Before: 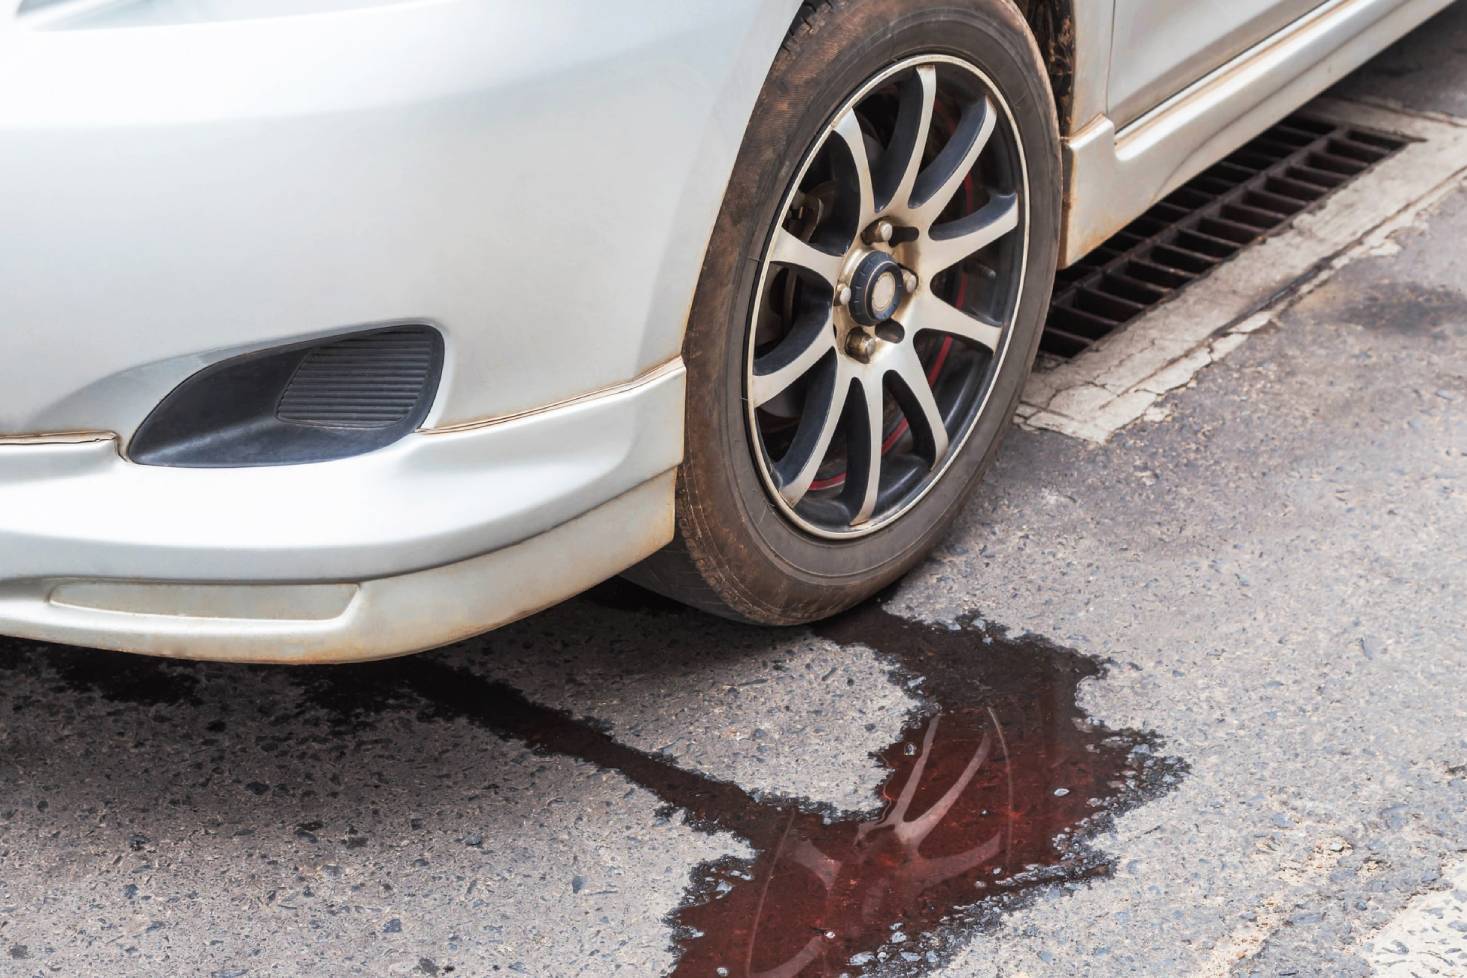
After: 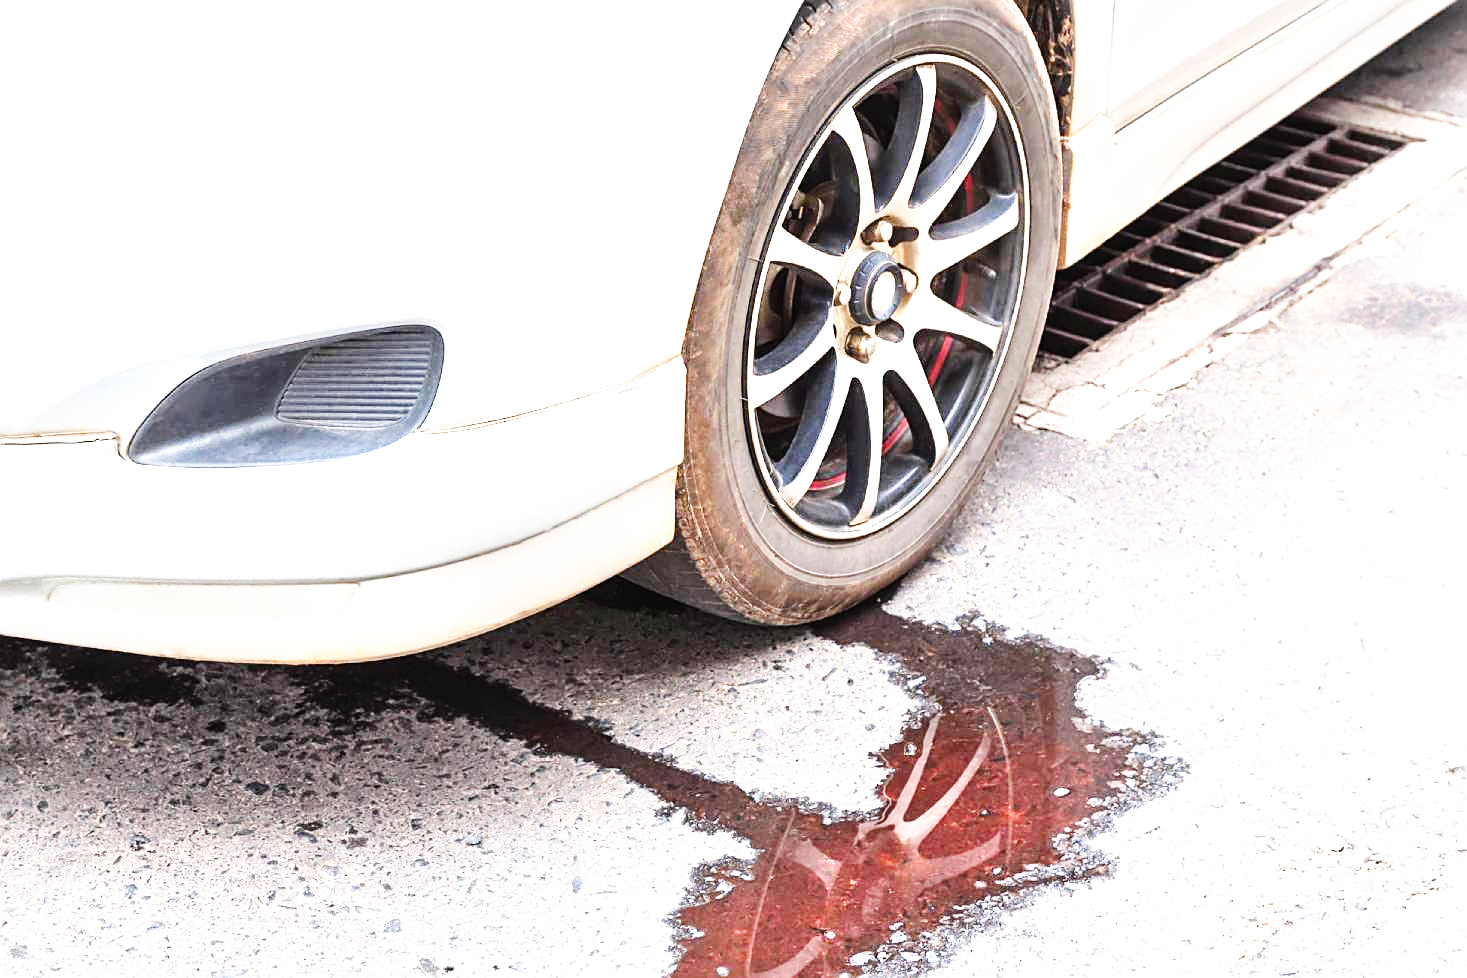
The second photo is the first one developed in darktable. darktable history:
exposure: black level correction 0, exposure 0.953 EV, compensate exposure bias true, compensate highlight preservation false
base curve: curves: ch0 [(0, 0.003) (0.001, 0.002) (0.006, 0.004) (0.02, 0.022) (0.048, 0.086) (0.094, 0.234) (0.162, 0.431) (0.258, 0.629) (0.385, 0.8) (0.548, 0.918) (0.751, 0.988) (1, 1)], preserve colors none
sharpen: on, module defaults
